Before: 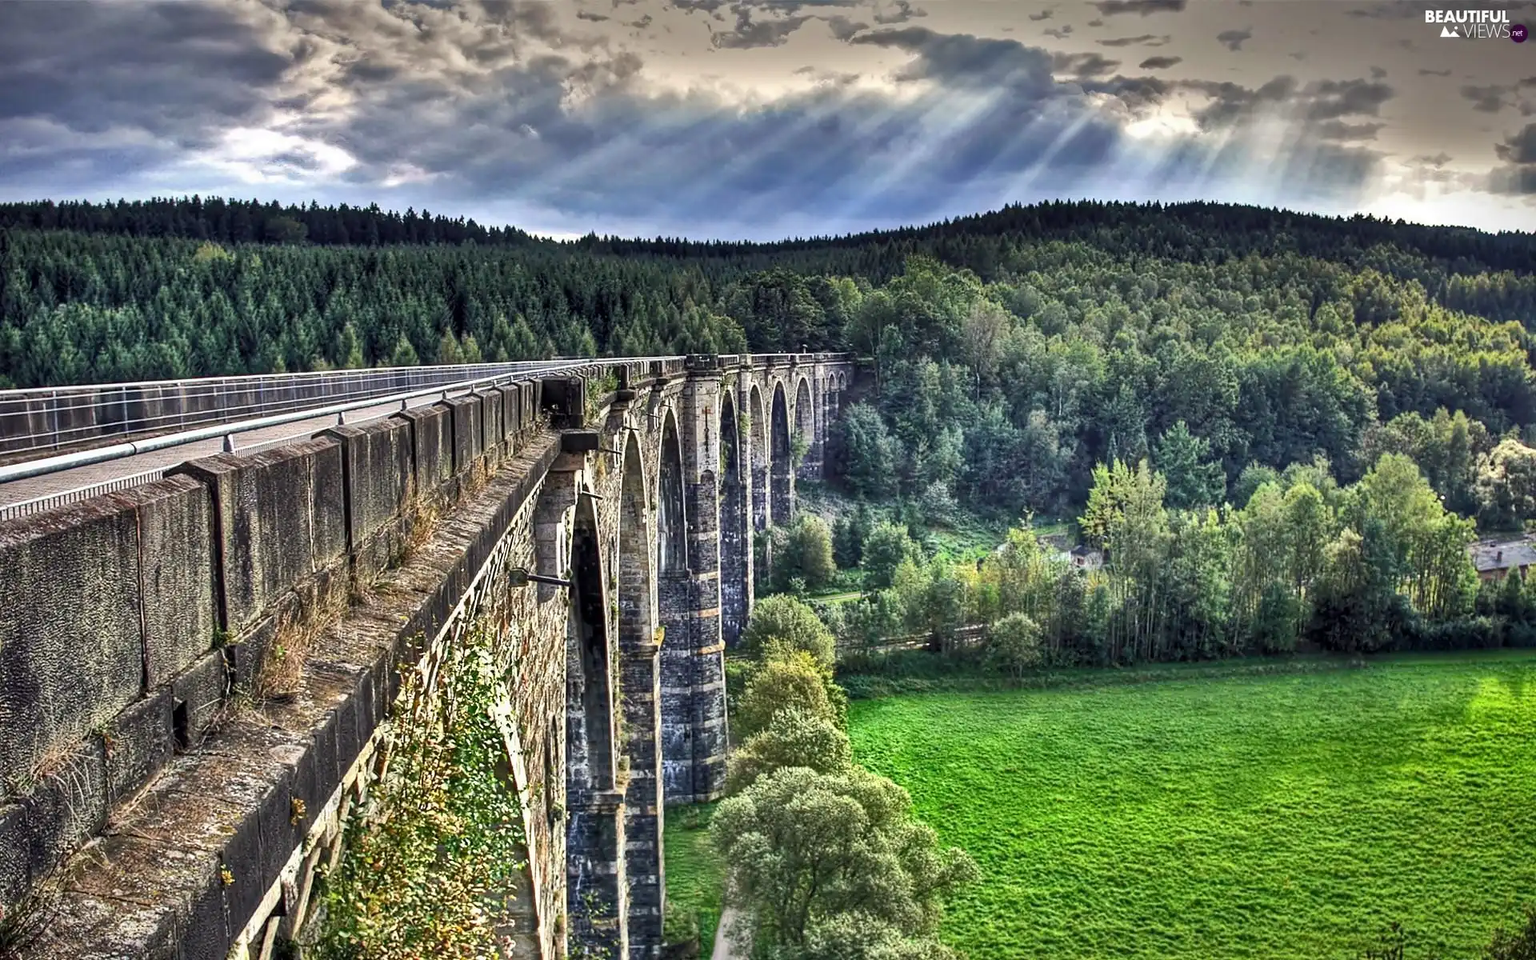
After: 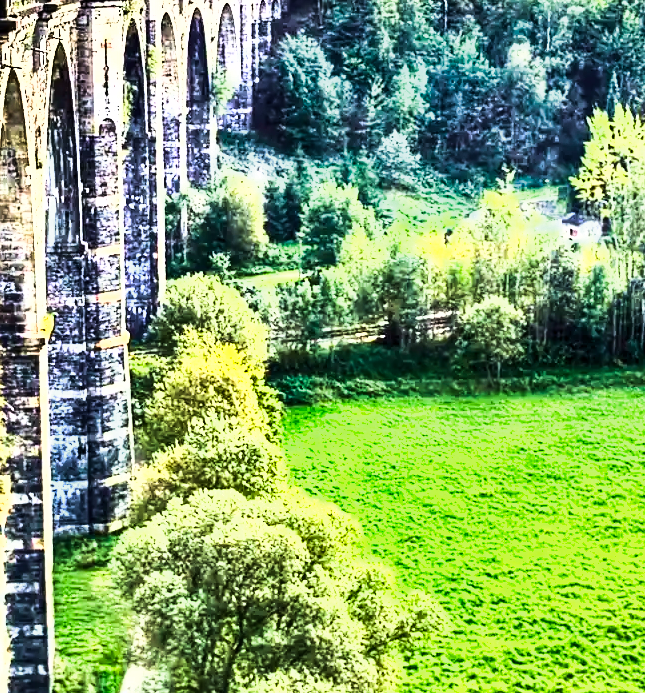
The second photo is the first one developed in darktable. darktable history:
shadows and highlights: shadows -0.953, highlights 40.71
velvia: strength 44.65%
crop: left 40.47%, top 39.125%, right 25.897%, bottom 3.124%
exposure: black level correction 0.001, compensate highlight preservation false
tone equalizer: -8 EV -0.749 EV, -7 EV -0.739 EV, -6 EV -0.61 EV, -5 EV -0.399 EV, -3 EV 0.376 EV, -2 EV 0.6 EV, -1 EV 0.689 EV, +0 EV 0.748 EV, mask exposure compensation -0.505 EV
color zones: curves: ch0 [(0.25, 0.5) (0.636, 0.25) (0.75, 0.5)]
color balance rgb: perceptual saturation grading › global saturation 25.216%, perceptual brilliance grading › highlights 46.969%, perceptual brilliance grading › mid-tones 22.963%, perceptual brilliance grading › shadows -6.329%
base curve: curves: ch0 [(0, 0) (0.032, 0.025) (0.121, 0.166) (0.206, 0.329) (0.605, 0.79) (1, 1)]
